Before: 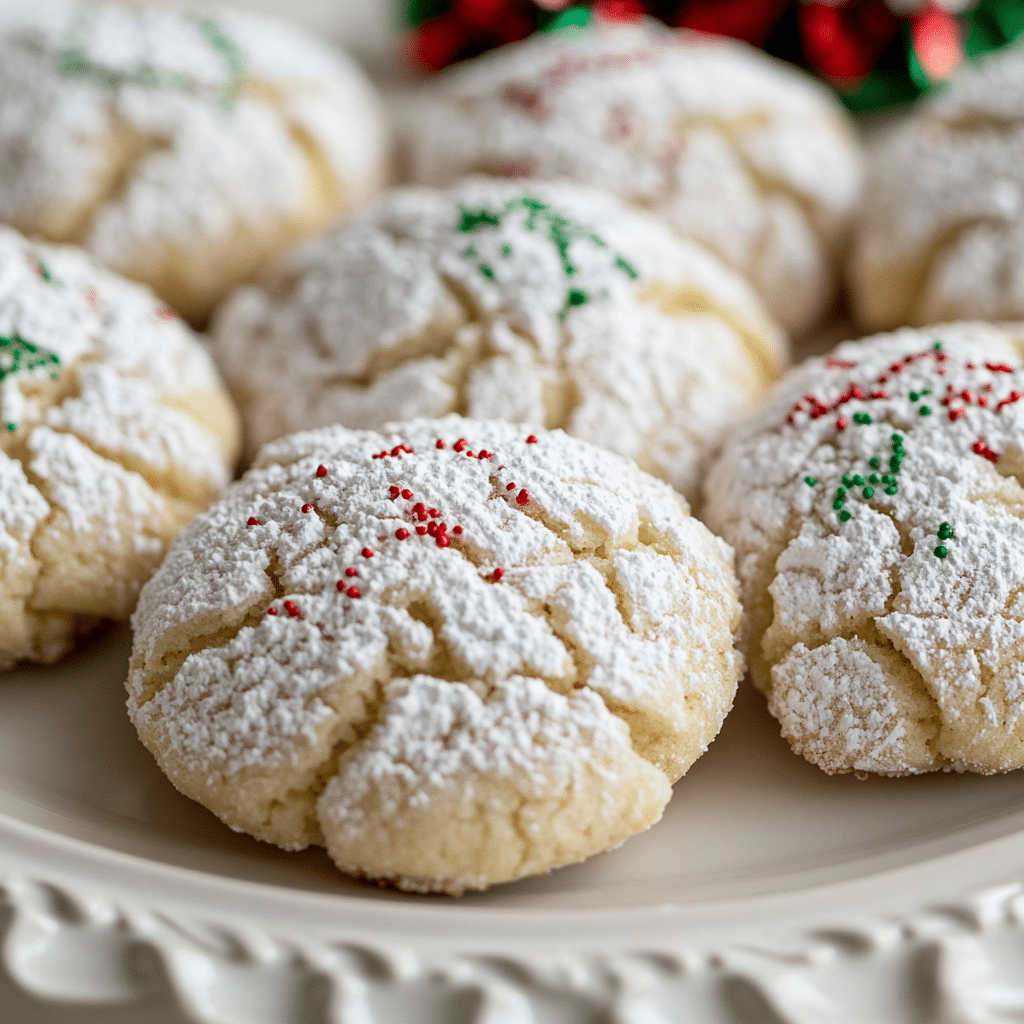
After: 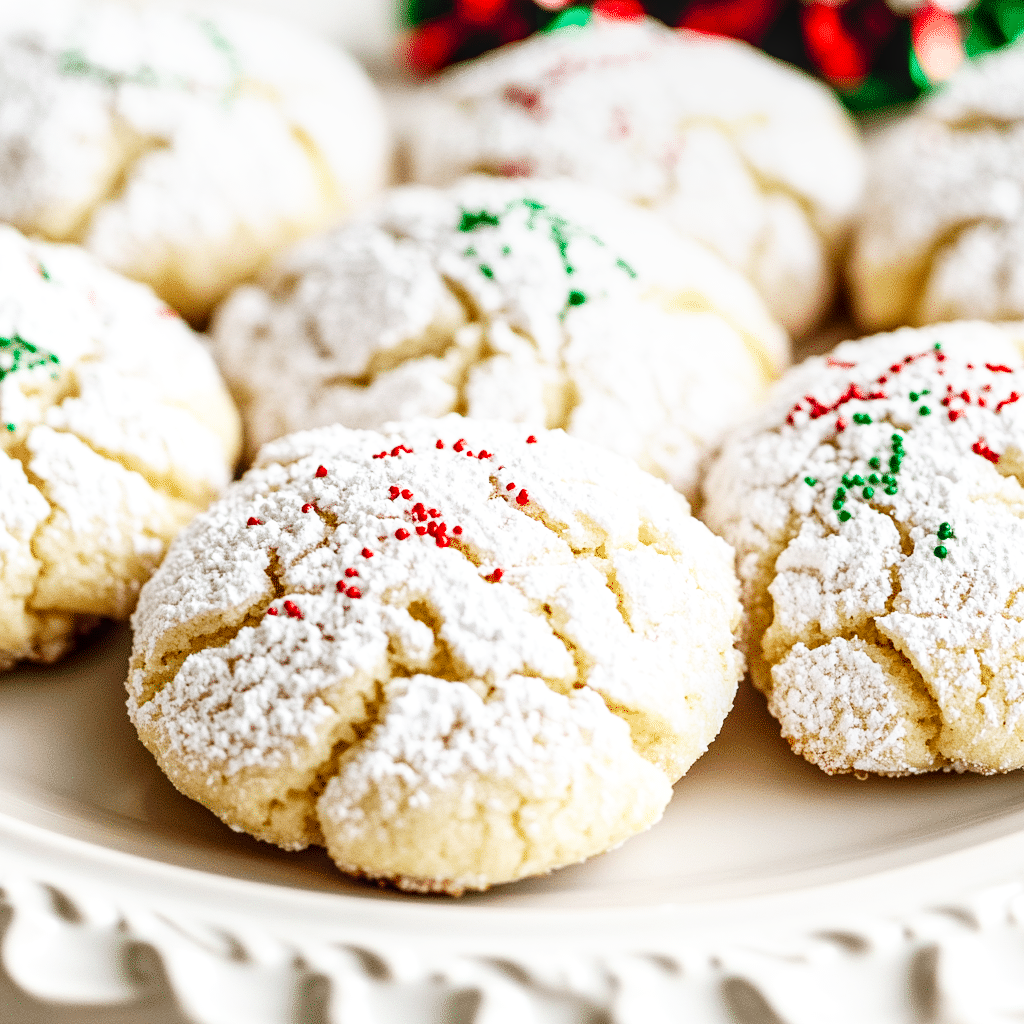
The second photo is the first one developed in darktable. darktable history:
local contrast: on, module defaults
base curve: curves: ch0 [(0, 0) (0.007, 0.004) (0.027, 0.03) (0.046, 0.07) (0.207, 0.54) (0.442, 0.872) (0.673, 0.972) (1, 1)], exposure shift 0.01, preserve colors none
tone equalizer: edges refinement/feathering 500, mask exposure compensation -1.57 EV, preserve details no
